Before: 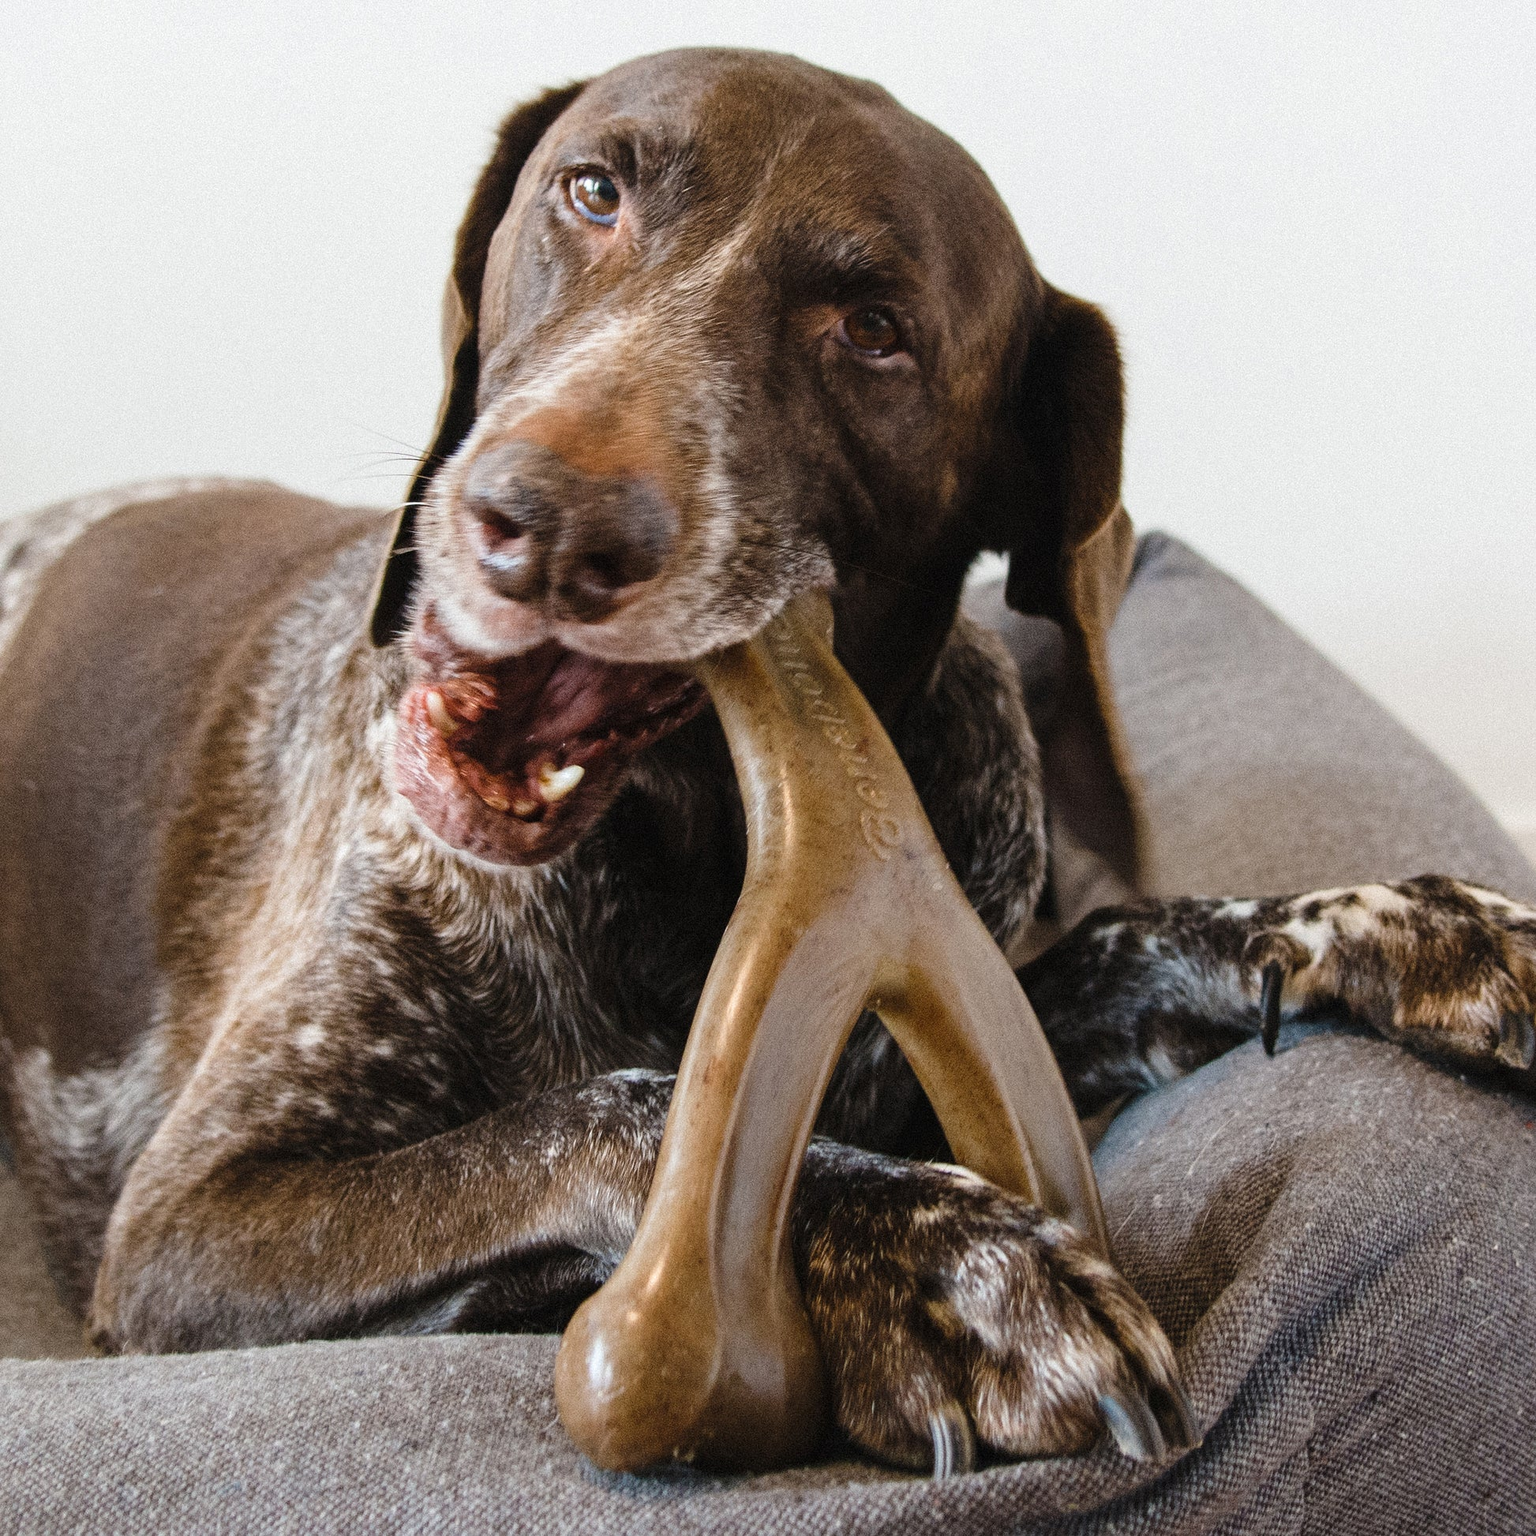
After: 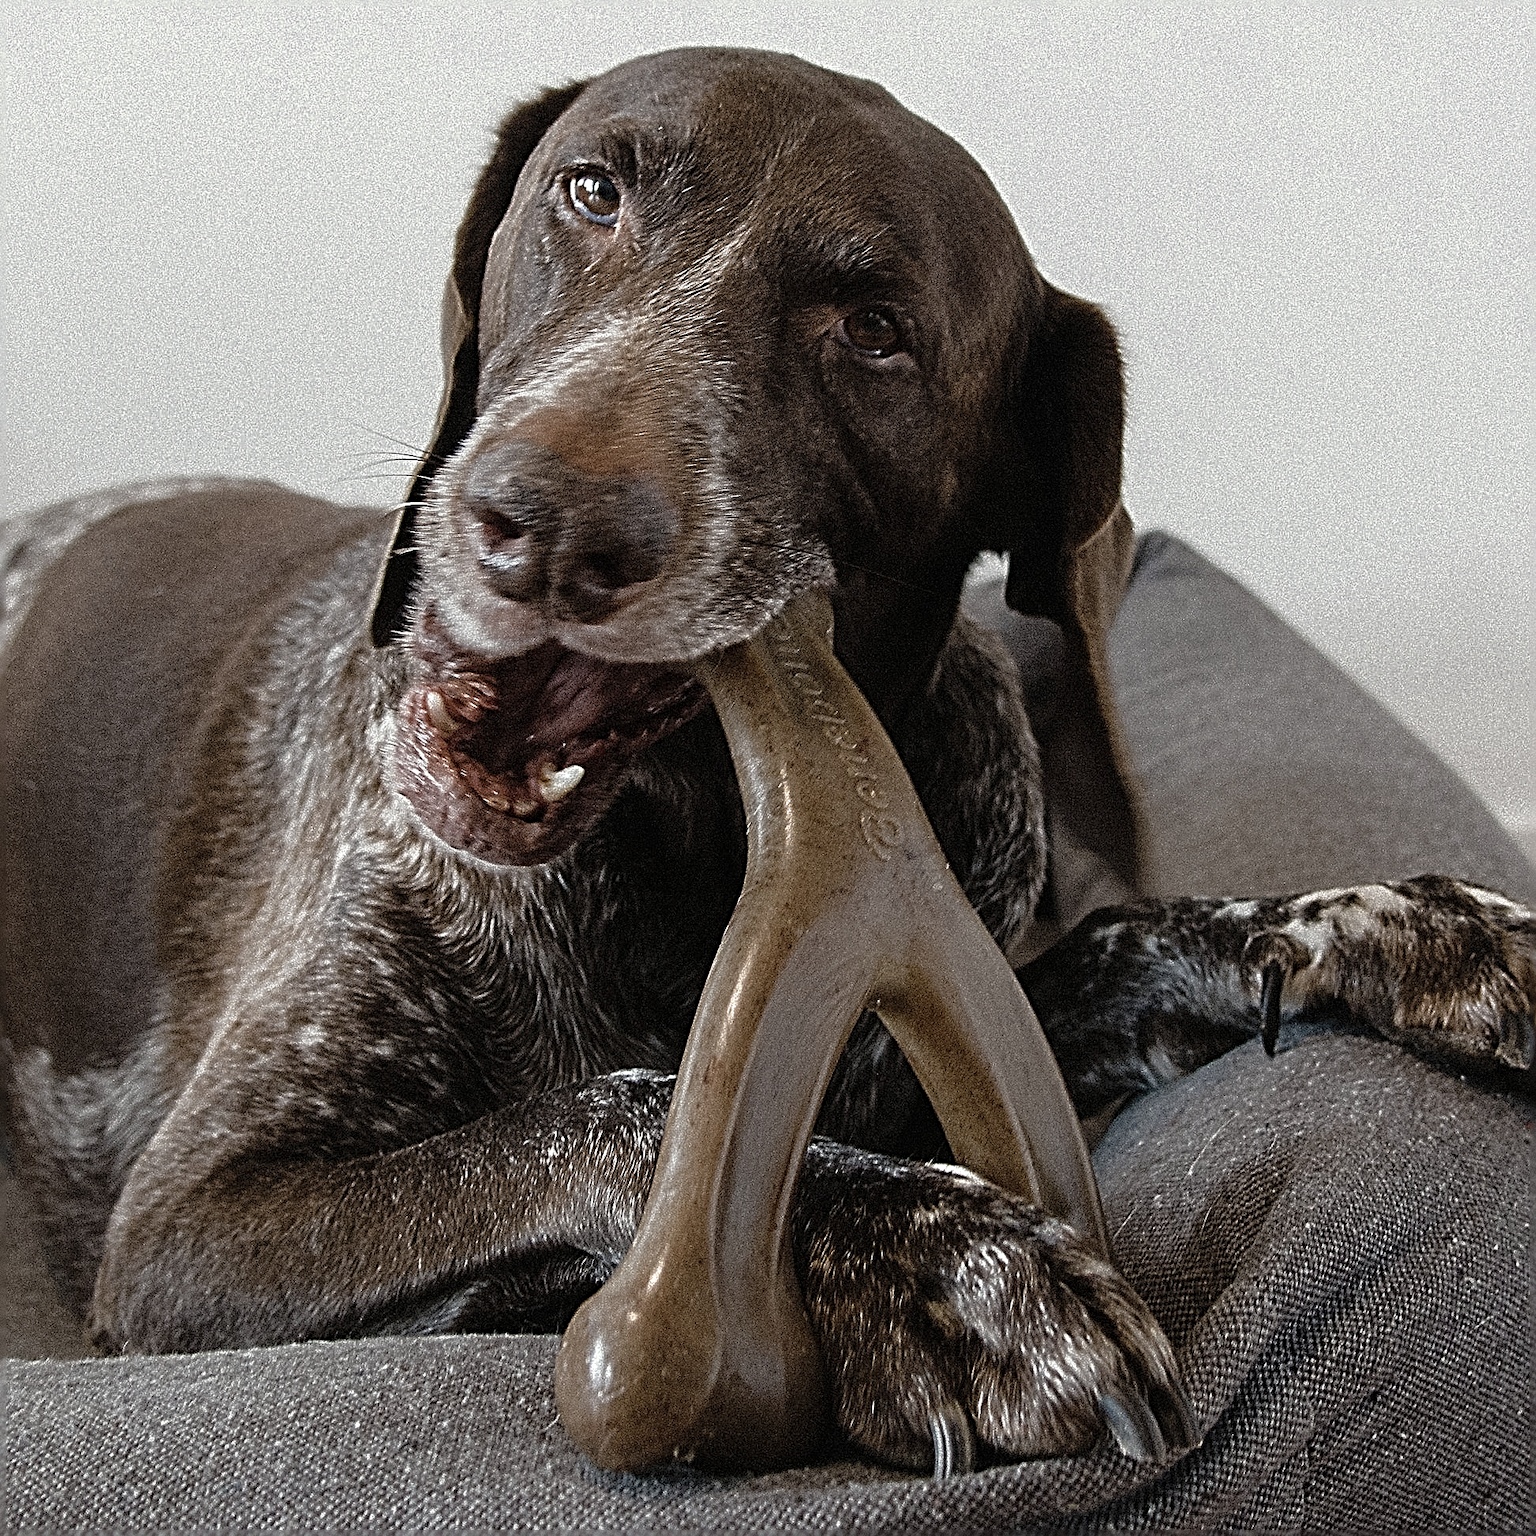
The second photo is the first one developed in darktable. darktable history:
base curve: curves: ch0 [(0, 0) (0.826, 0.587) (1, 1)]
split-toning: shadows › saturation 0.61, highlights › saturation 0.58, balance -28.74, compress 87.36%
sharpen: radius 3.158, amount 1.731
contrast brightness saturation: contrast 0.1, saturation -0.36
